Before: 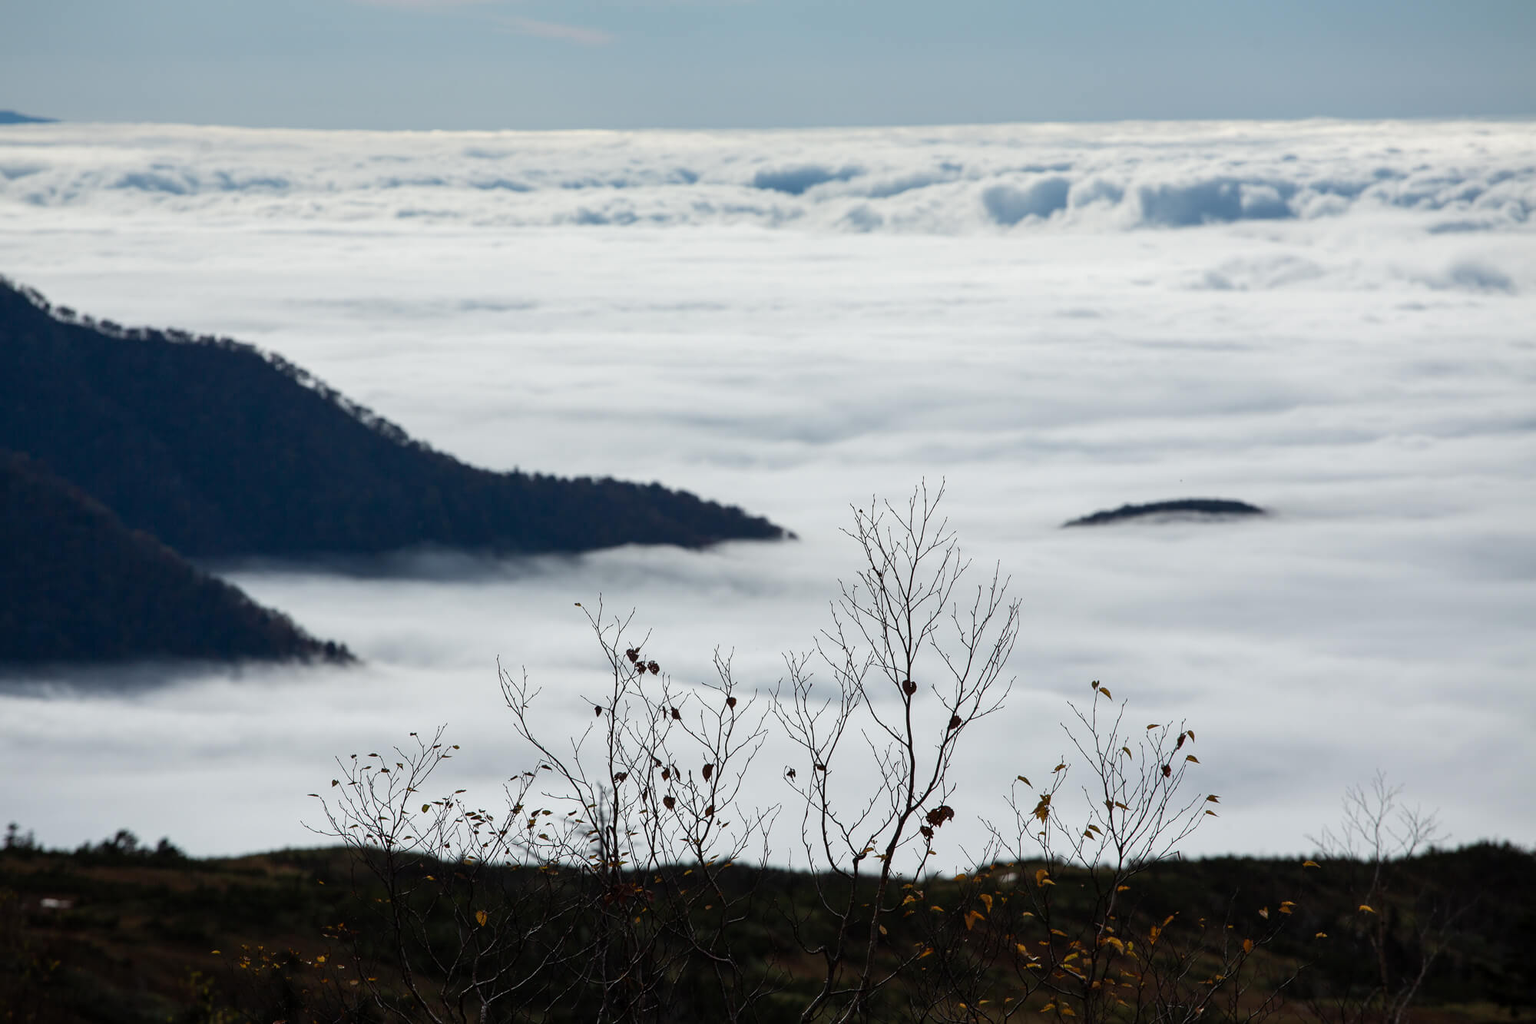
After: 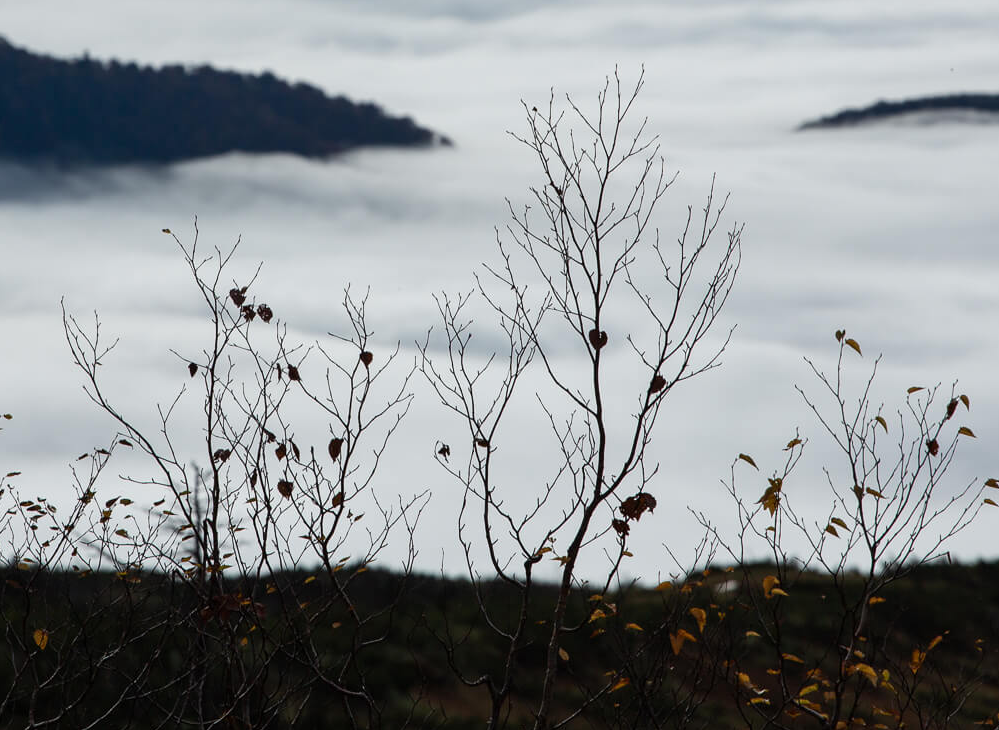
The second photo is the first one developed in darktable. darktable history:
crop: left 29.304%, top 41.752%, right 20.742%, bottom 3.476%
